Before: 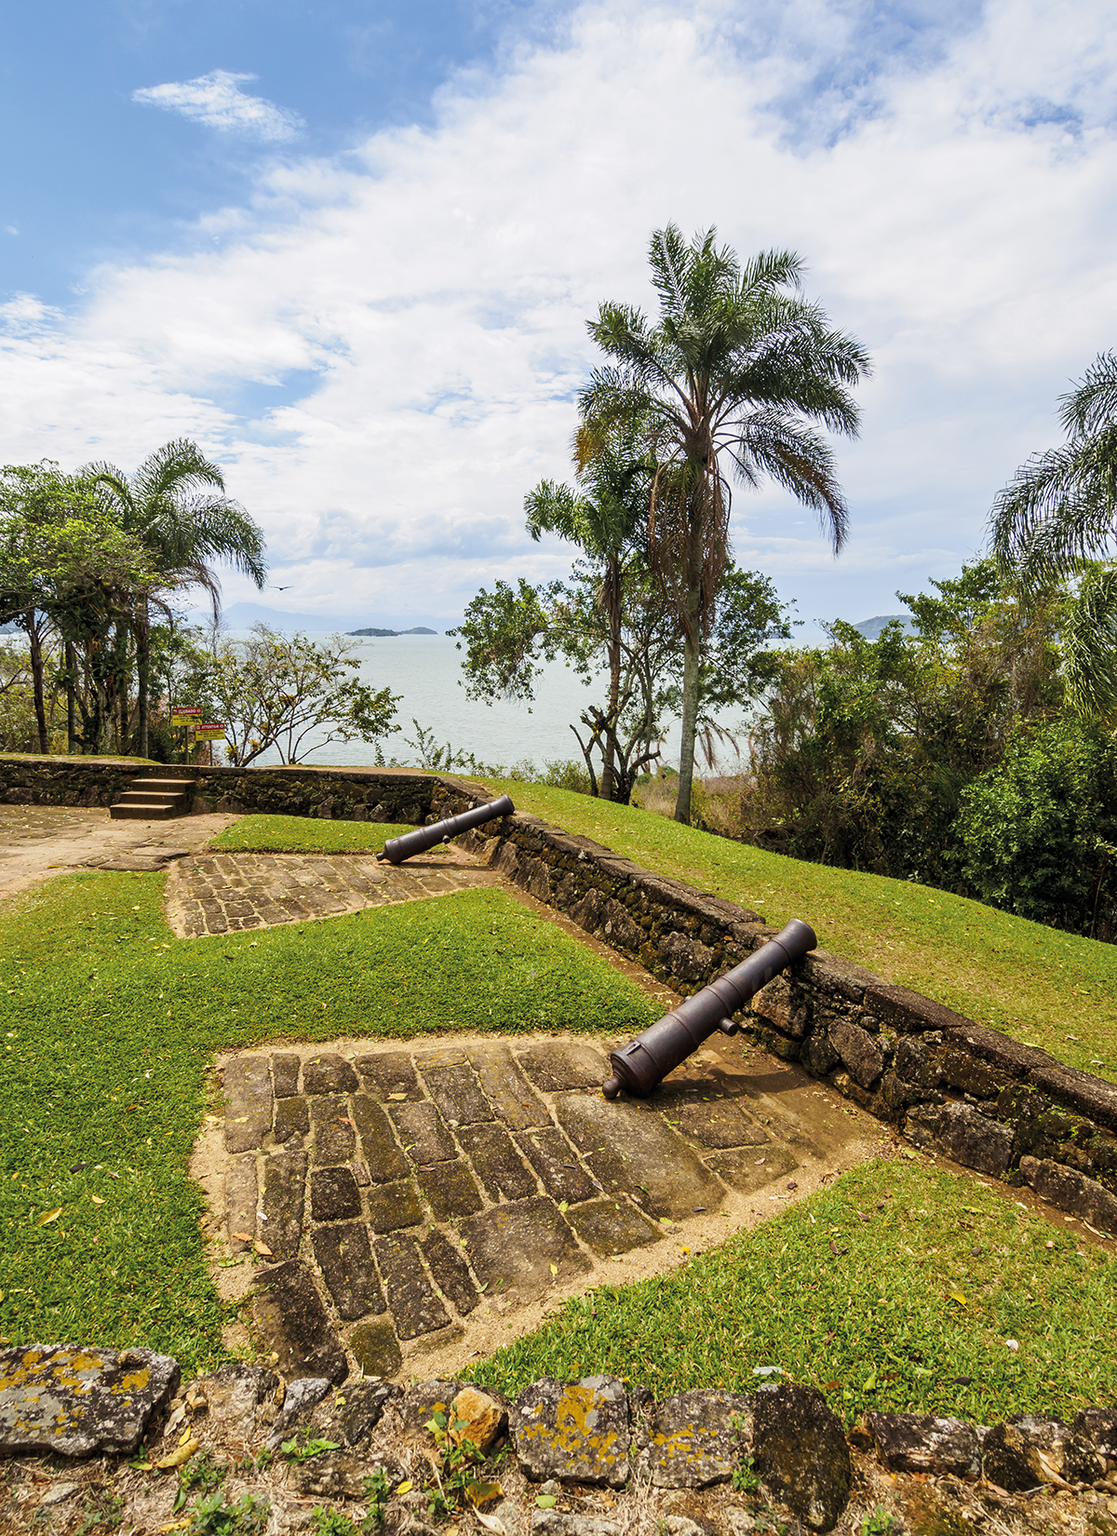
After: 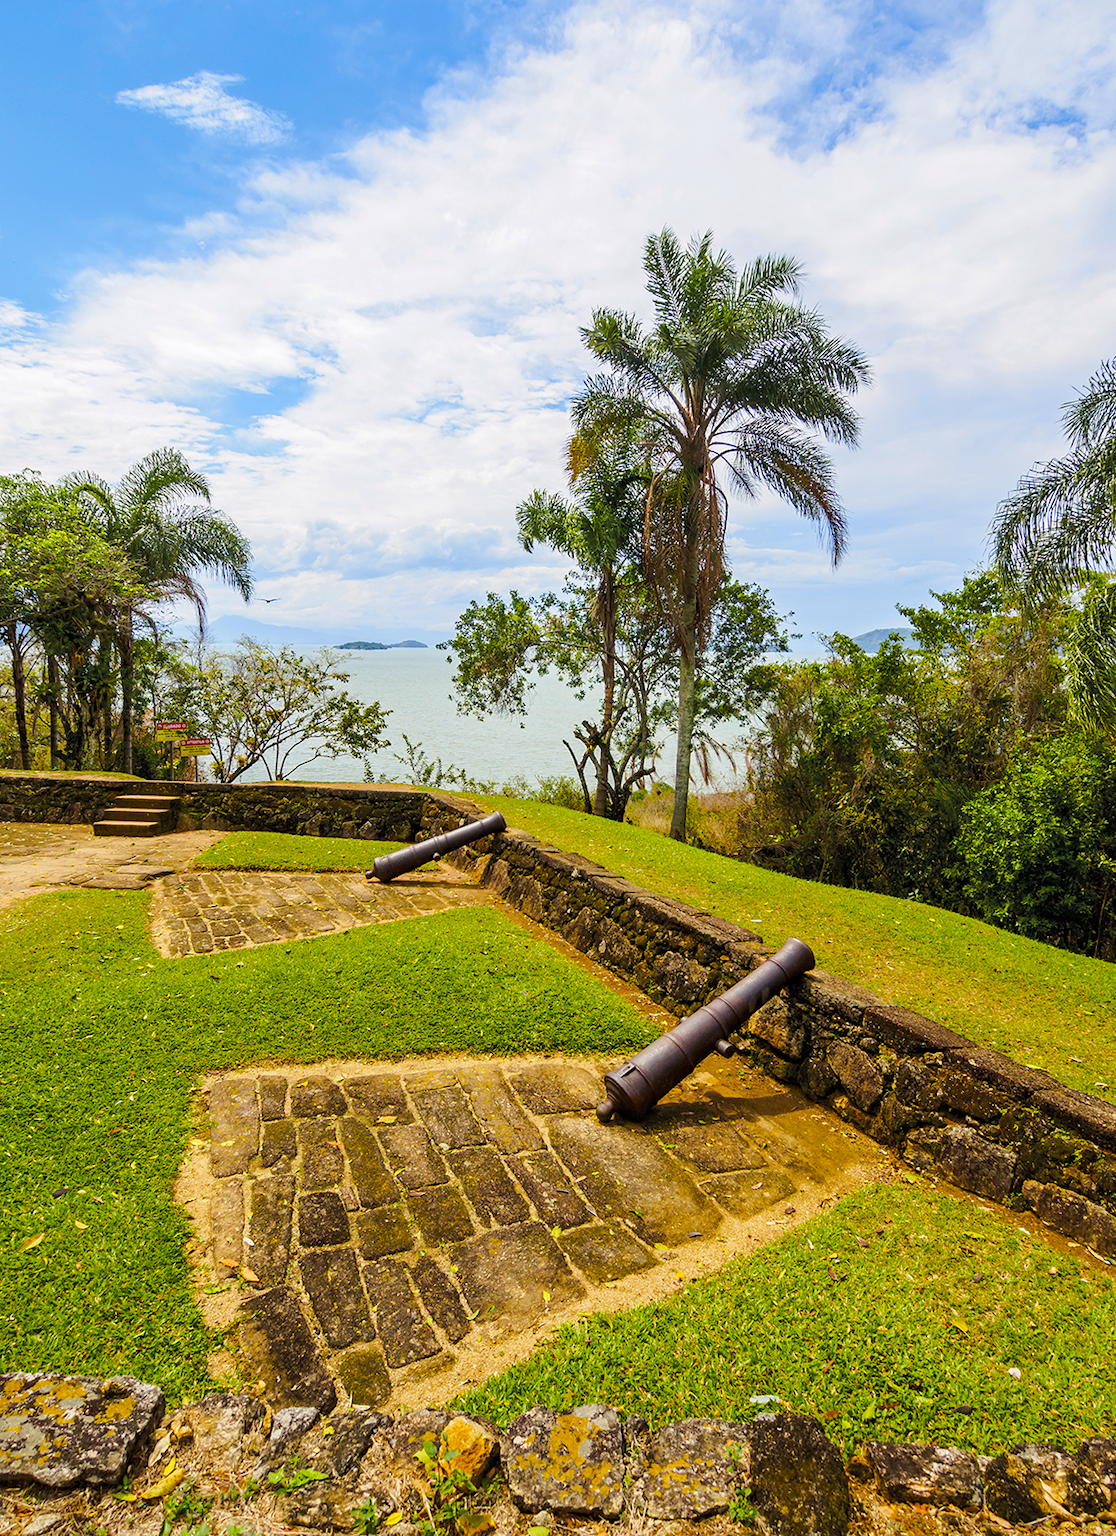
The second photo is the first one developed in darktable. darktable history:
haze removal: compatibility mode true, adaptive false
crop: left 1.743%, right 0.268%, bottom 2.011%
color balance rgb: perceptual saturation grading › global saturation 25%, perceptual brilliance grading › mid-tones 10%, perceptual brilliance grading › shadows 15%, global vibrance 20%
